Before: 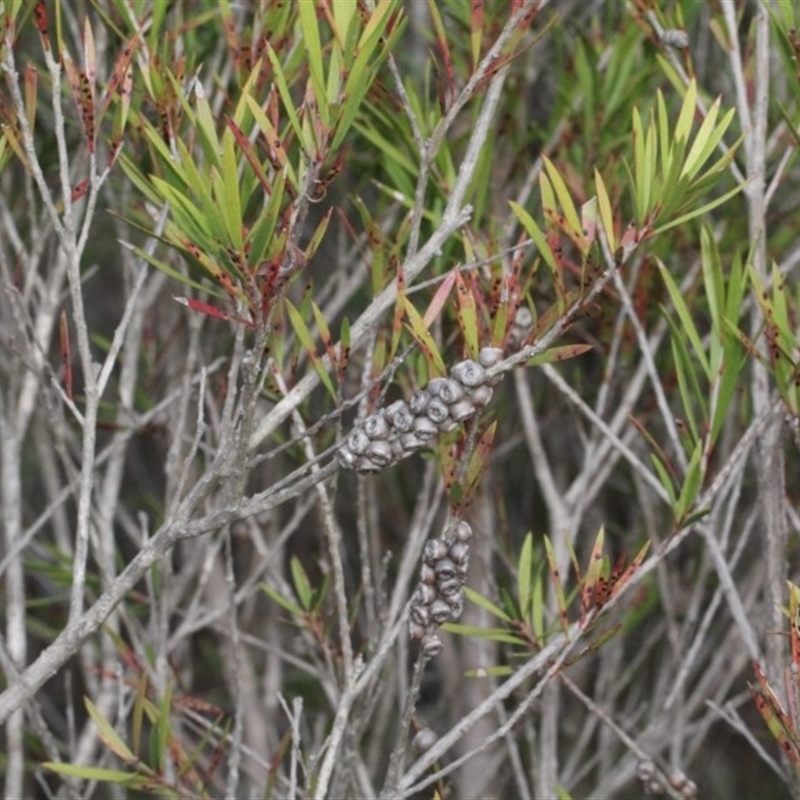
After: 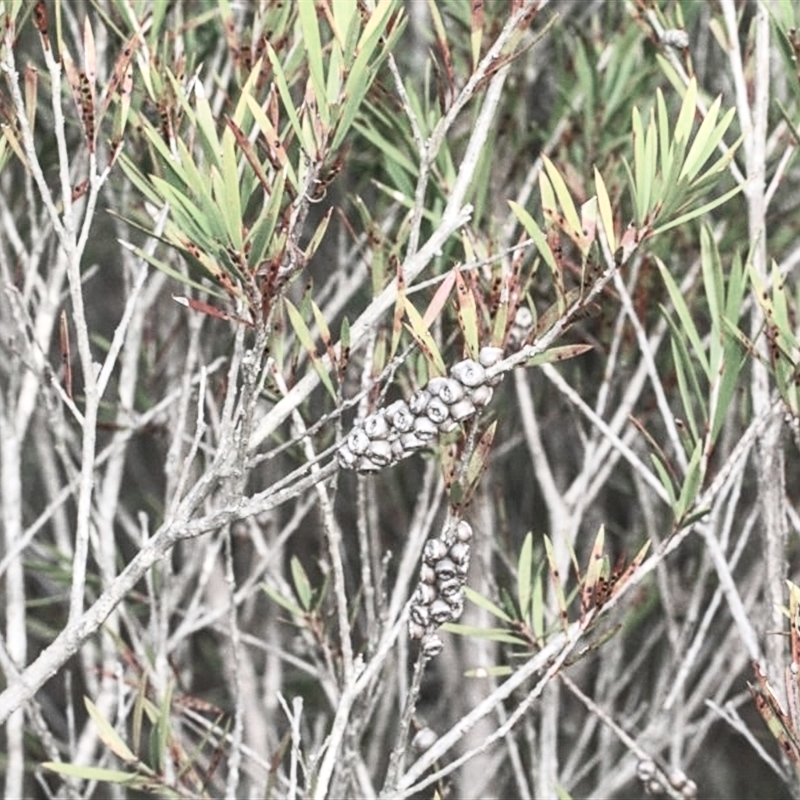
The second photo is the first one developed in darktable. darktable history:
local contrast: on, module defaults
sharpen: on, module defaults
contrast brightness saturation: contrast 0.443, brightness 0.557, saturation -0.195
color zones: curves: ch0 [(0, 0.5) (0.125, 0.4) (0.25, 0.5) (0.375, 0.4) (0.5, 0.4) (0.625, 0.35) (0.75, 0.35) (0.875, 0.5)]; ch1 [(0, 0.35) (0.125, 0.45) (0.25, 0.35) (0.375, 0.35) (0.5, 0.35) (0.625, 0.35) (0.75, 0.45) (0.875, 0.35)]; ch2 [(0, 0.6) (0.125, 0.5) (0.25, 0.5) (0.375, 0.6) (0.5, 0.6) (0.625, 0.5) (0.75, 0.5) (0.875, 0.5)]
